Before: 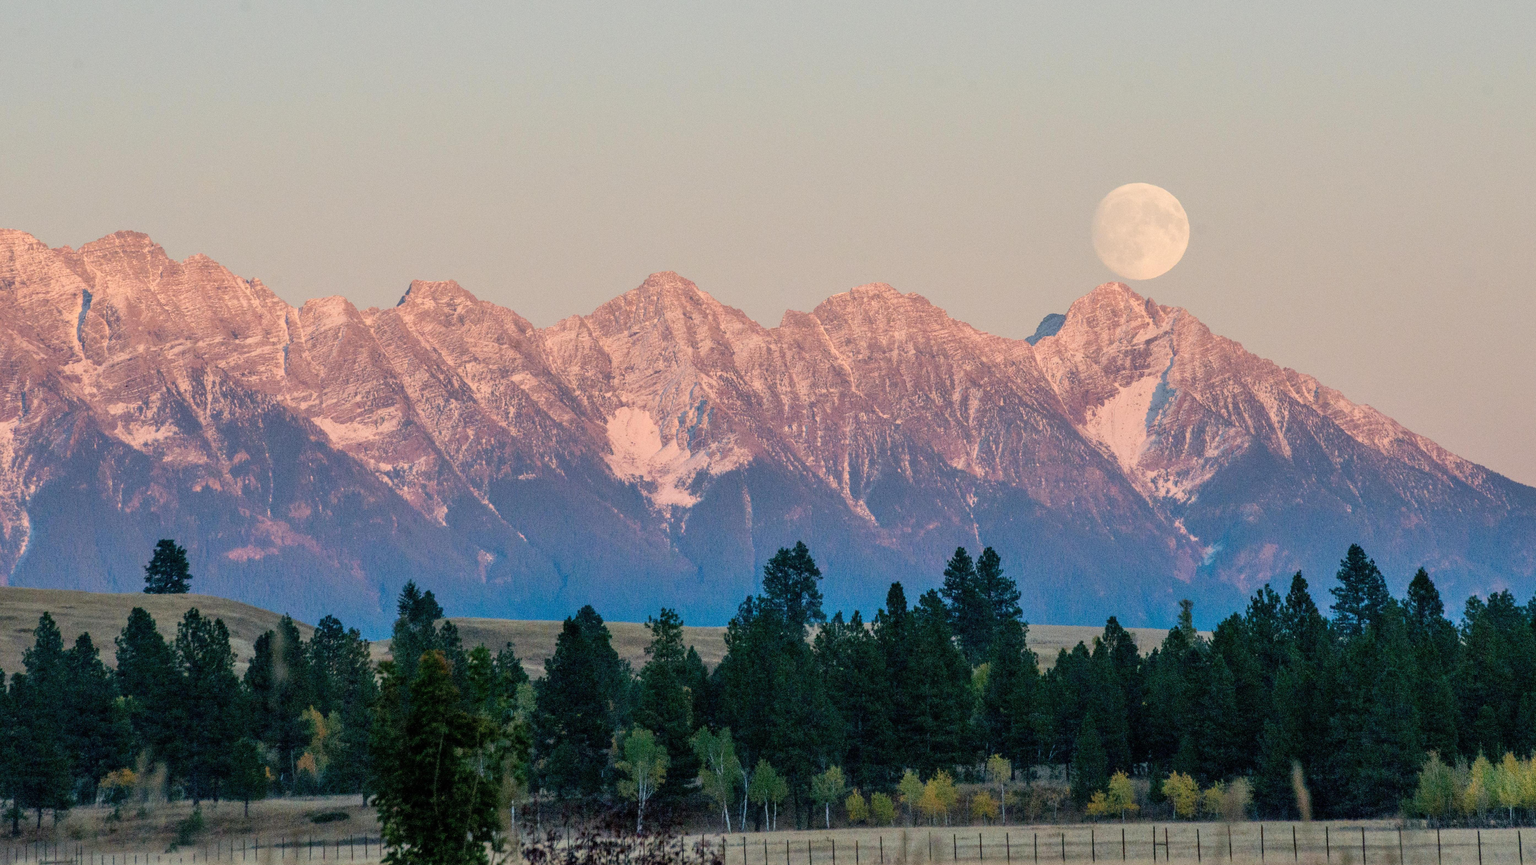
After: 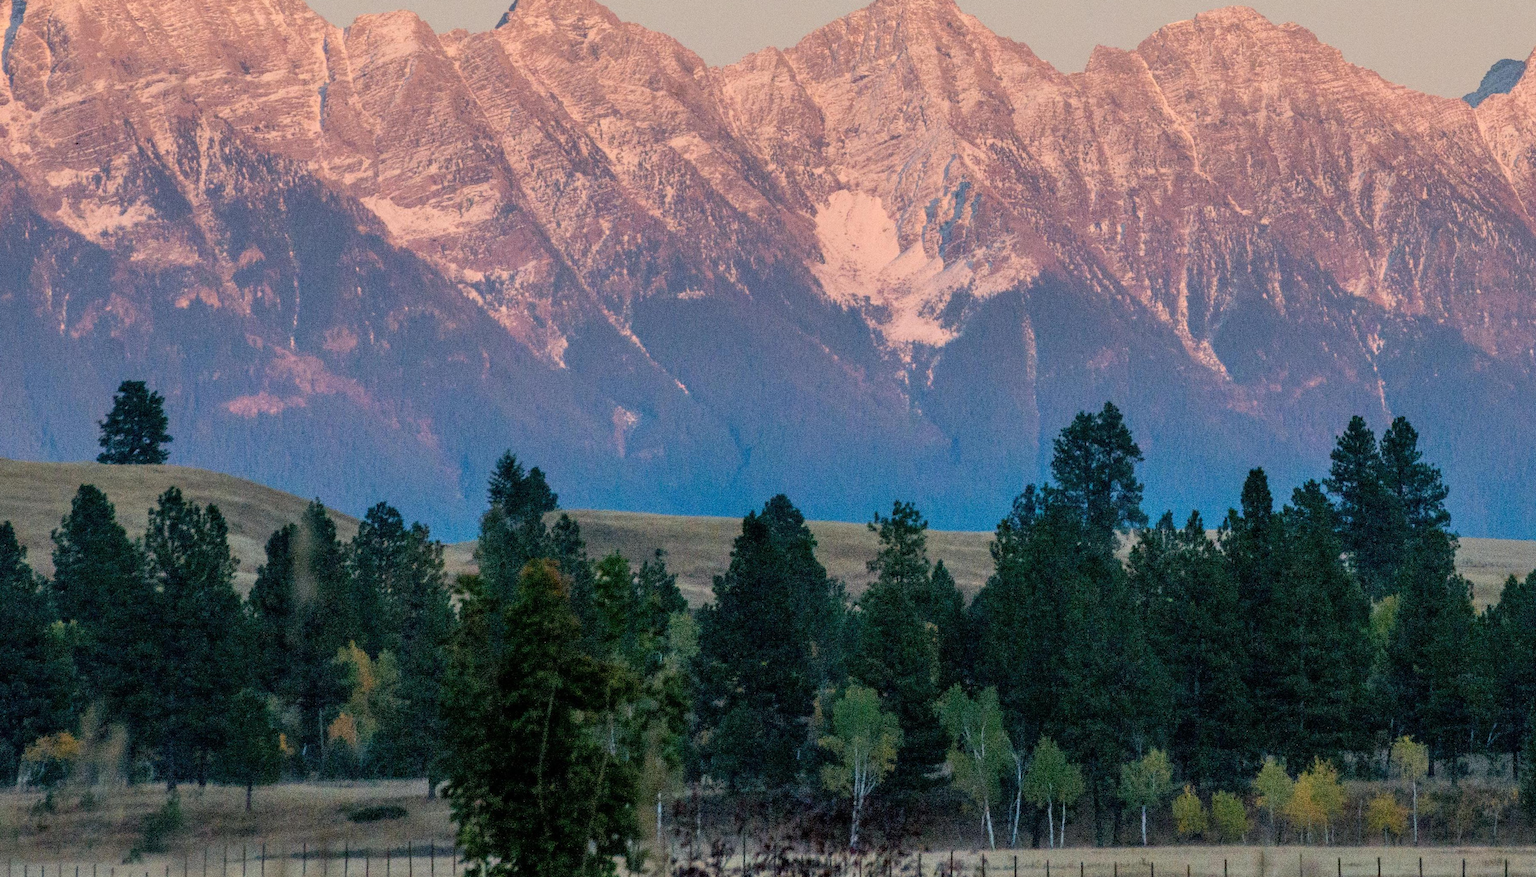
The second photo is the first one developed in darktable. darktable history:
crop and rotate: angle -1.1°, left 3.573%, top 31.925%, right 29.332%
